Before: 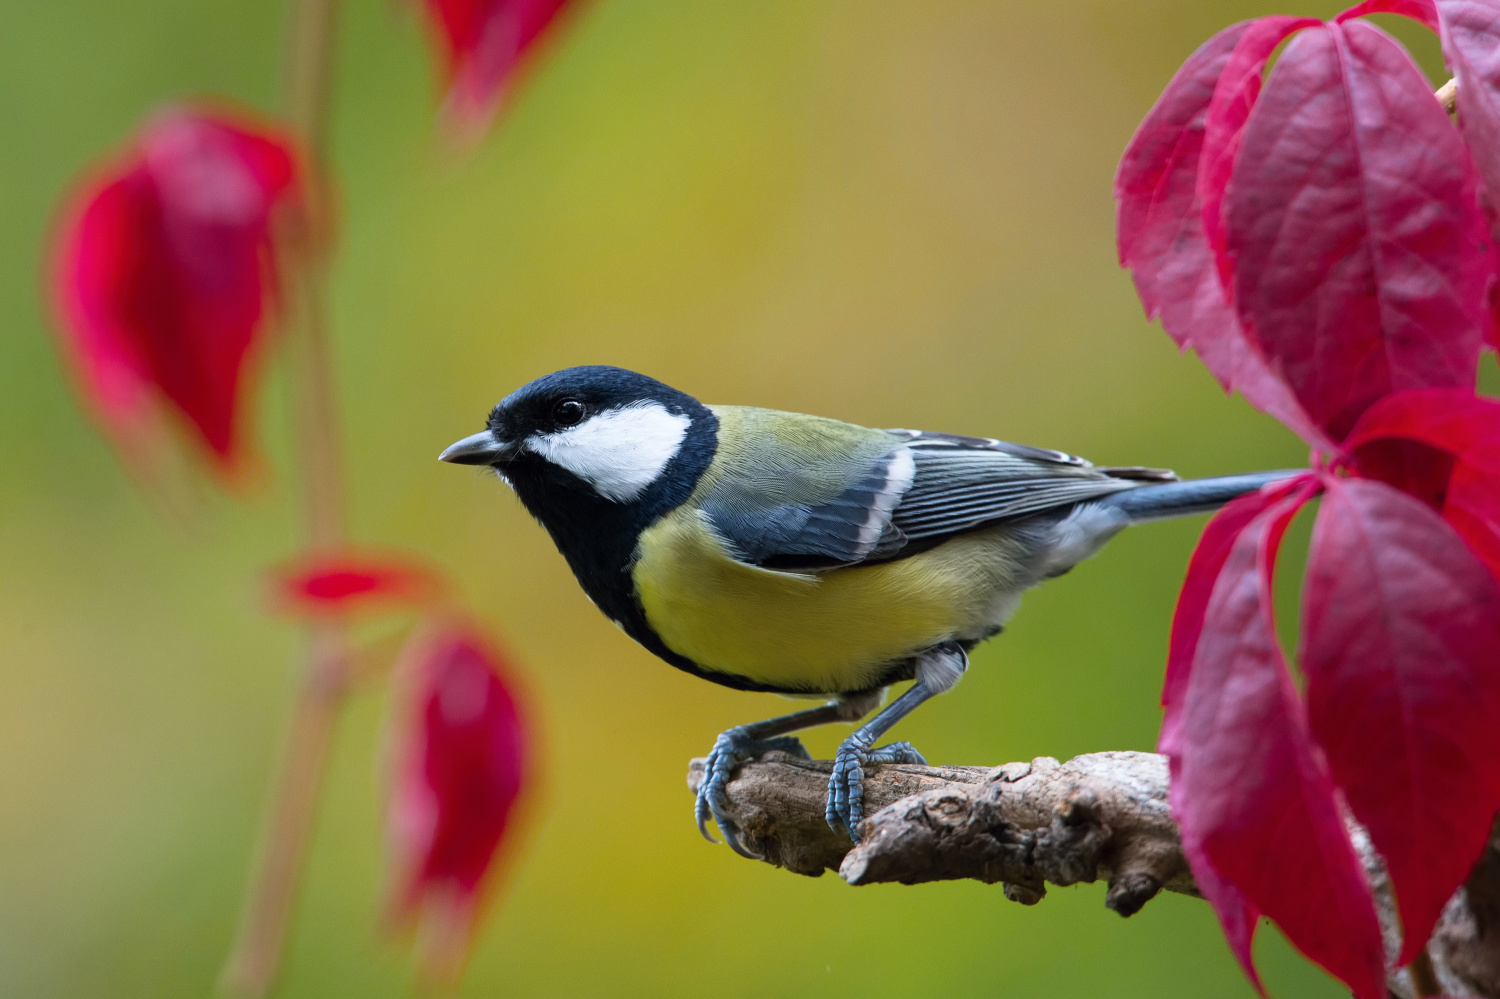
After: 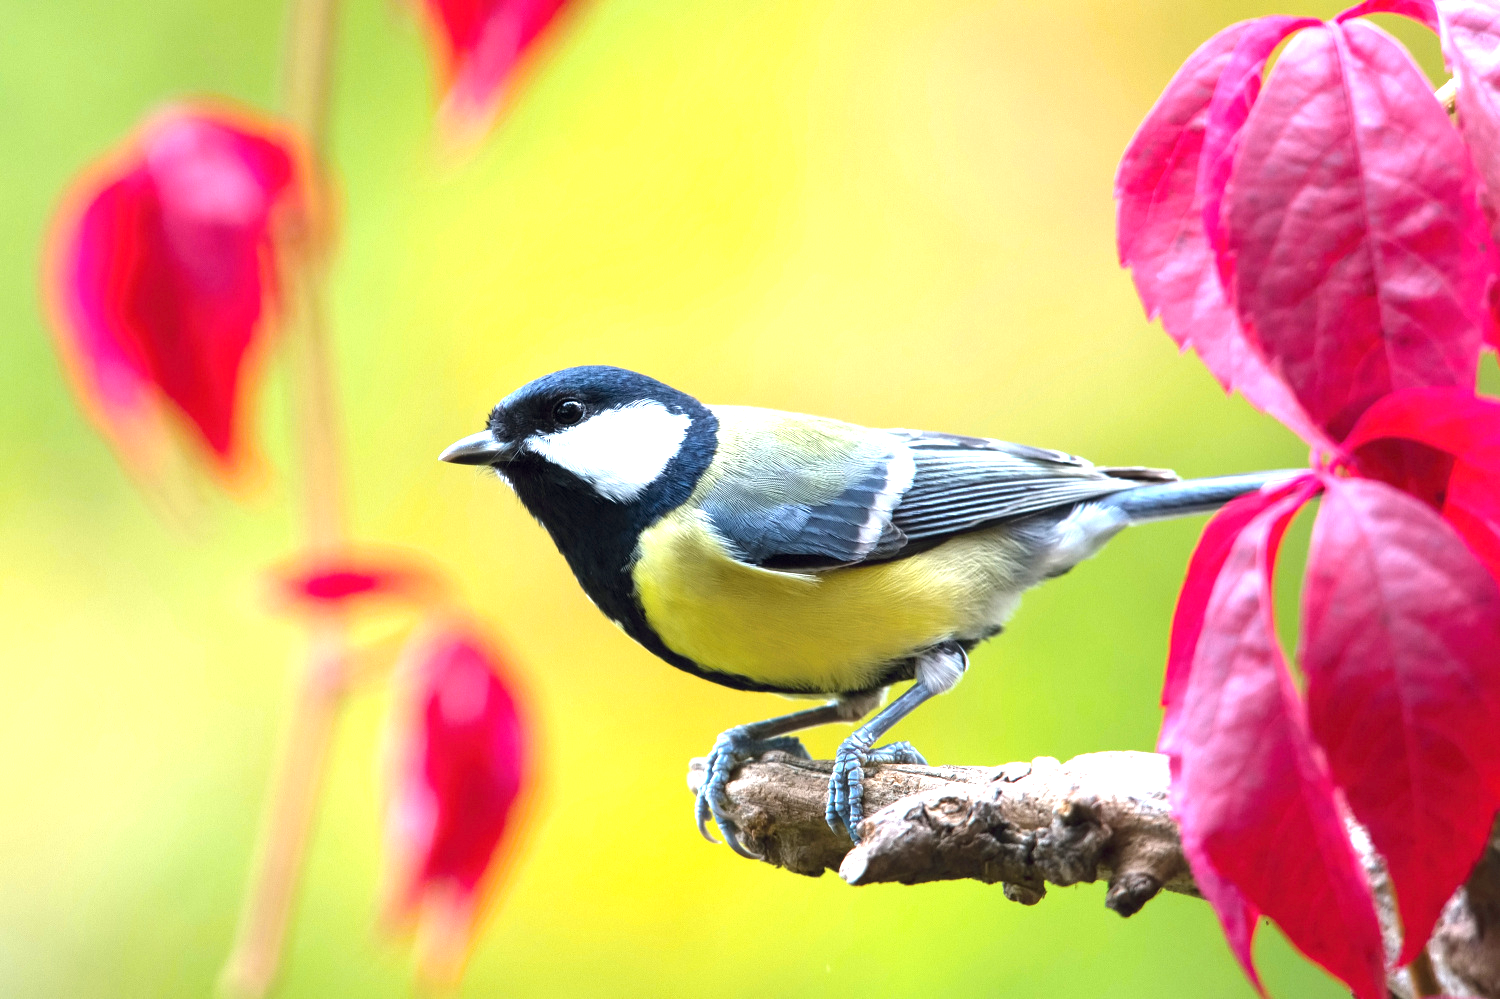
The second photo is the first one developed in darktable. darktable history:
exposure: black level correction 0, exposure 1.613 EV, compensate highlight preservation false
